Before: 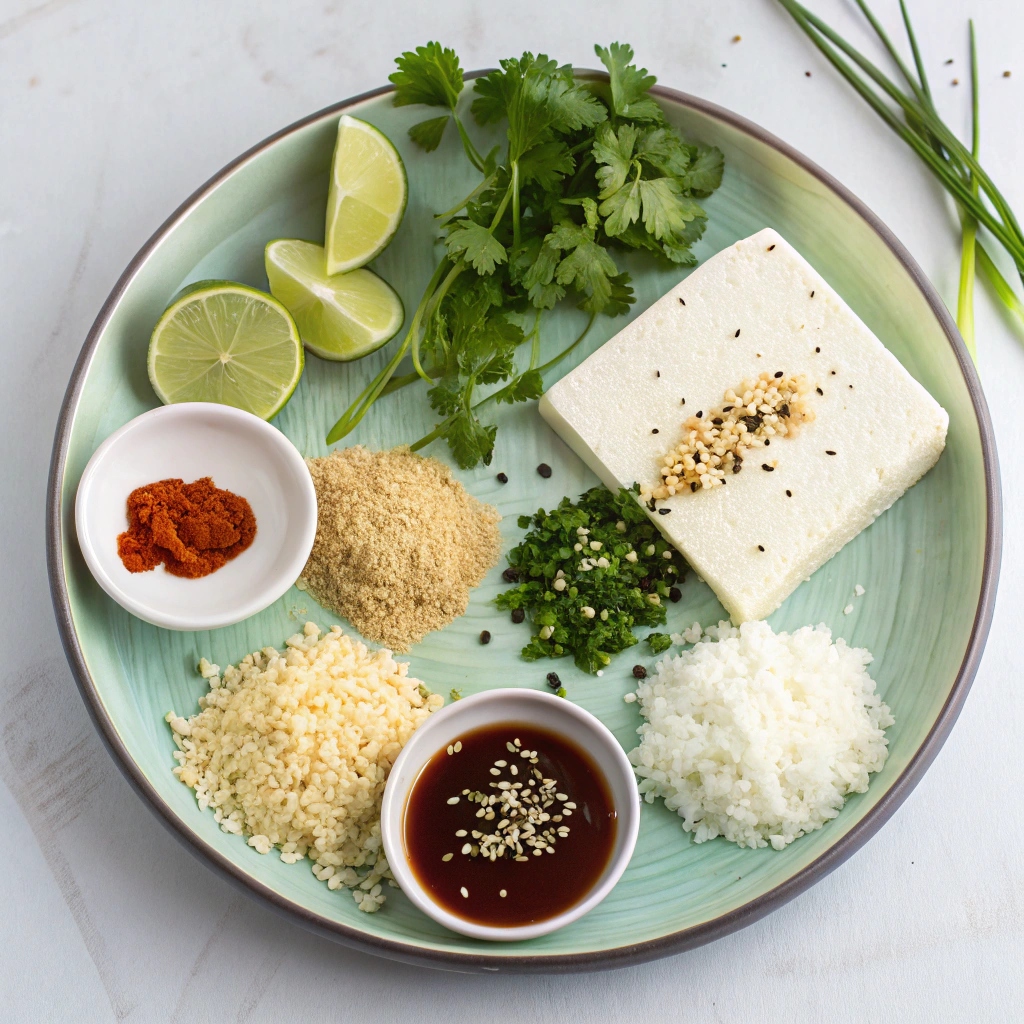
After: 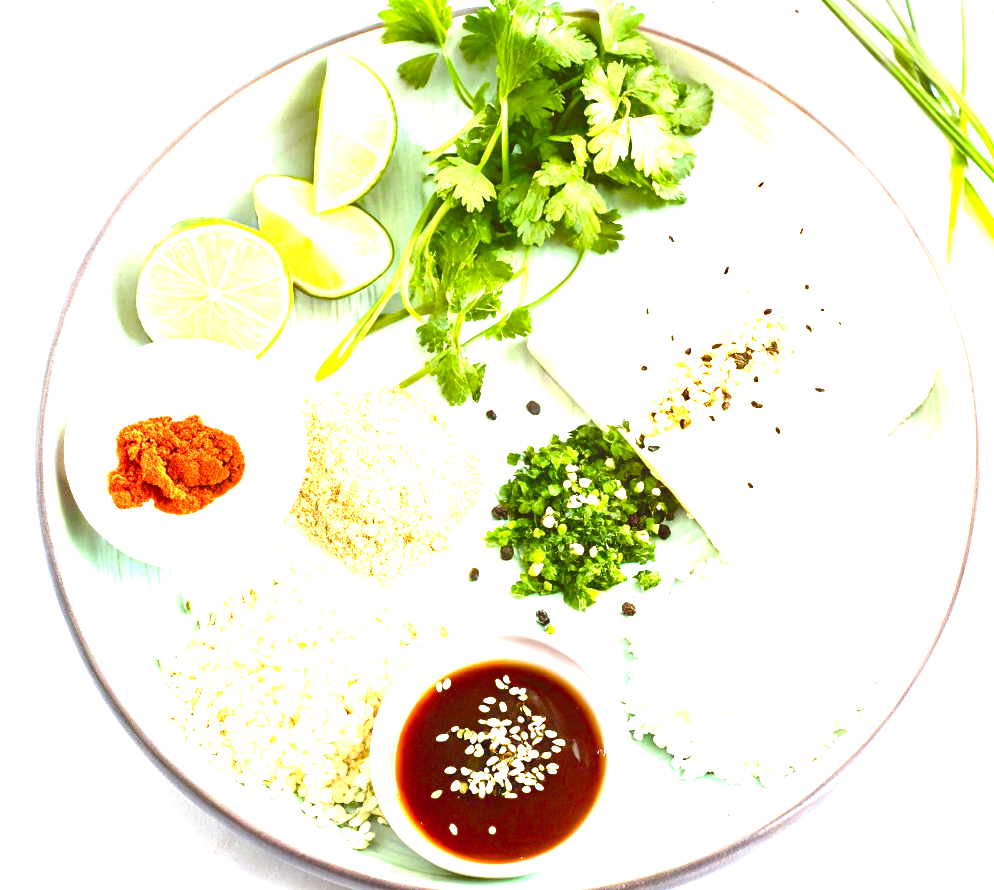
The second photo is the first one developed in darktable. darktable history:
crop: left 1.121%, top 6.16%, right 1.443%, bottom 6.854%
exposure: black level correction 0, exposure 2.388 EV, compensate exposure bias true, compensate highlight preservation false
color balance rgb: perceptual saturation grading › global saturation 24.431%, perceptual saturation grading › highlights -23.488%, perceptual saturation grading › mid-tones 24.331%, perceptual saturation grading › shadows 40.722%, perceptual brilliance grading › highlights 10.752%, perceptual brilliance grading › shadows -10.891%
